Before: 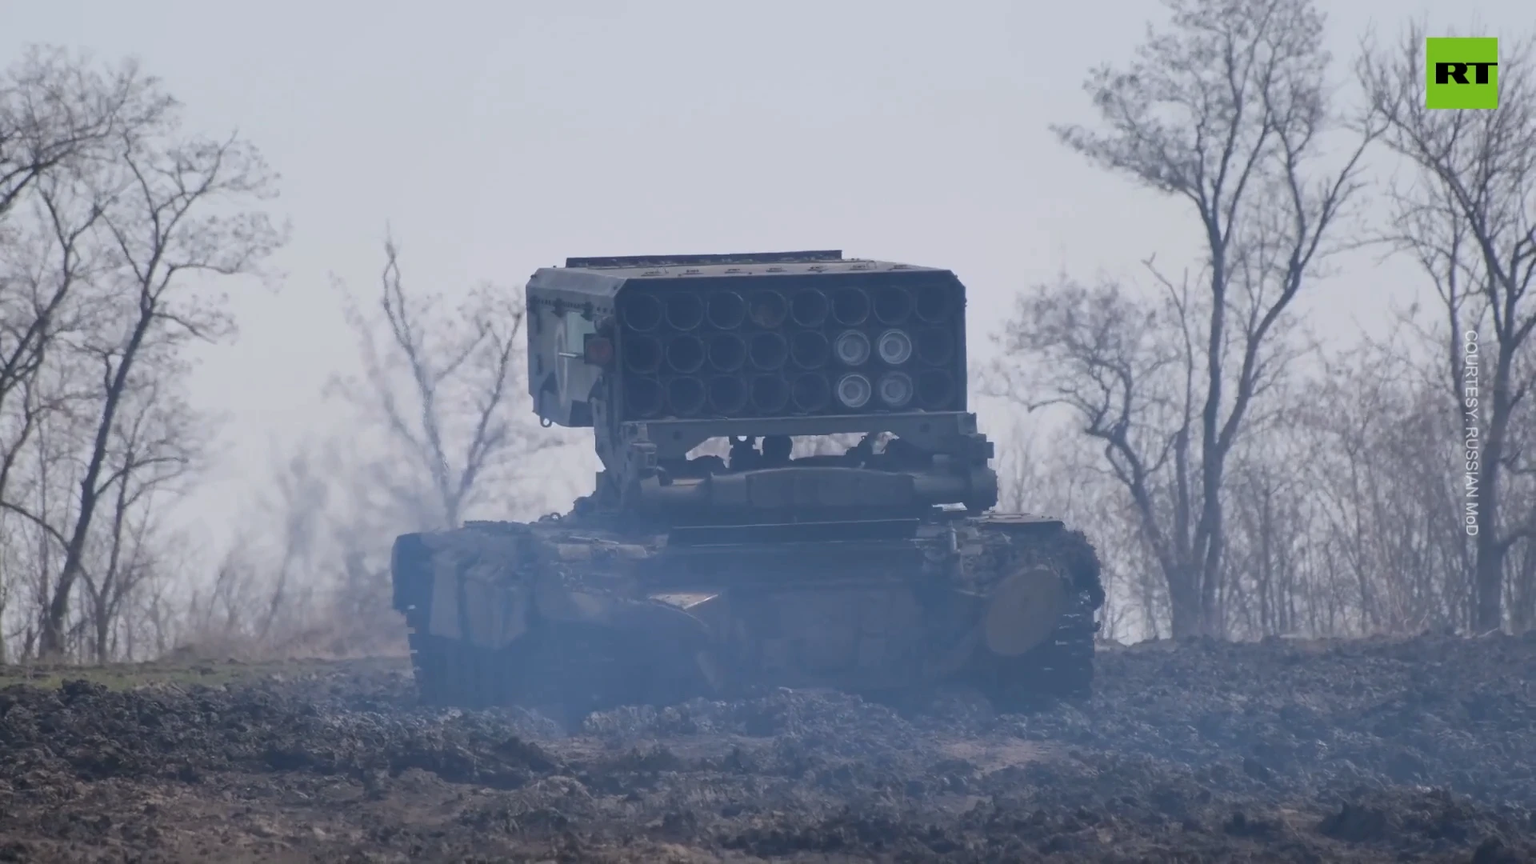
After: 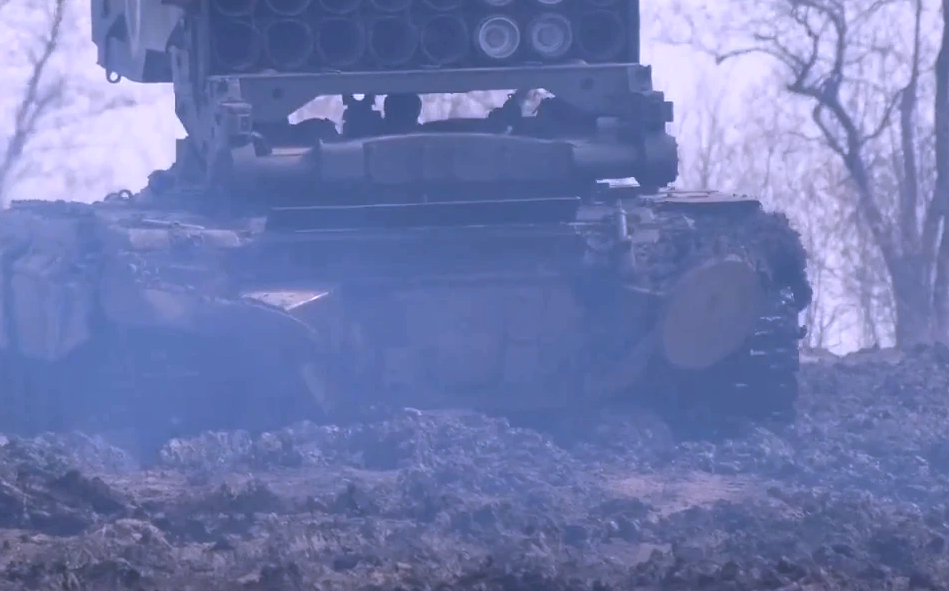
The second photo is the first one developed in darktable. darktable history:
crop: left 29.672%, top 41.786%, right 20.851%, bottom 3.487%
white balance: red 1.042, blue 1.17
rgb levels: levels [[0.01, 0.419, 0.839], [0, 0.5, 1], [0, 0.5, 1]]
exposure: exposure 0.2 EV, compensate highlight preservation false
